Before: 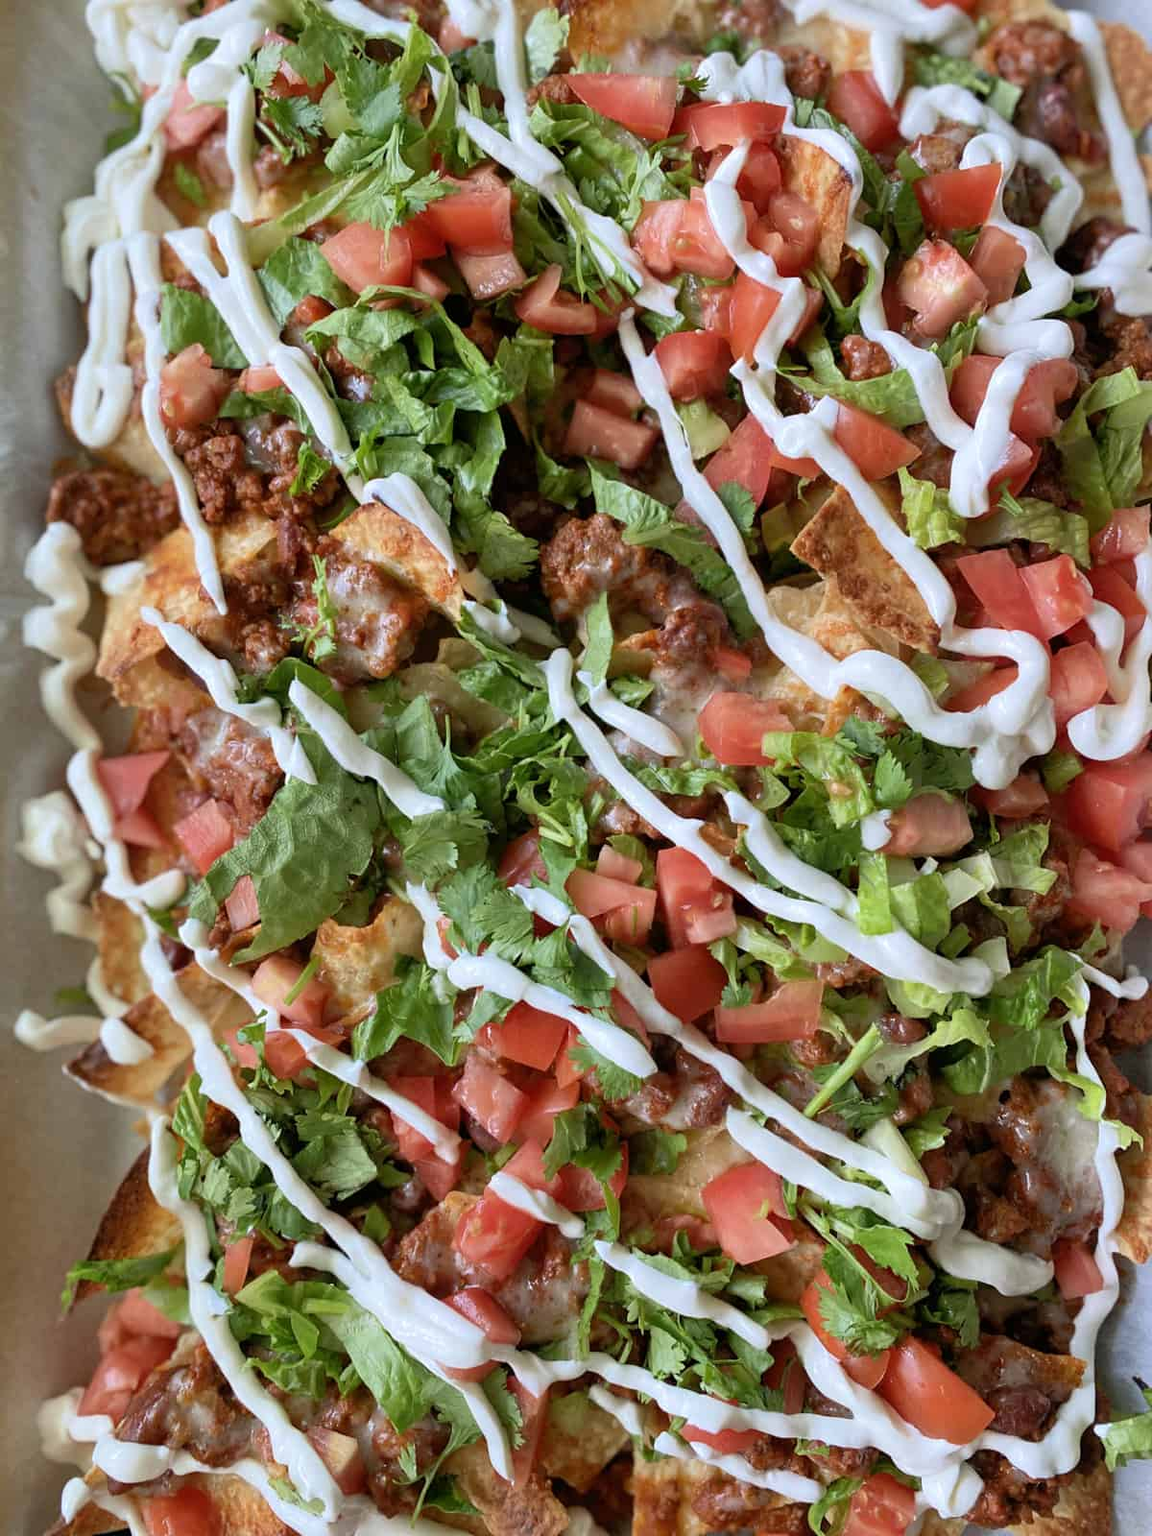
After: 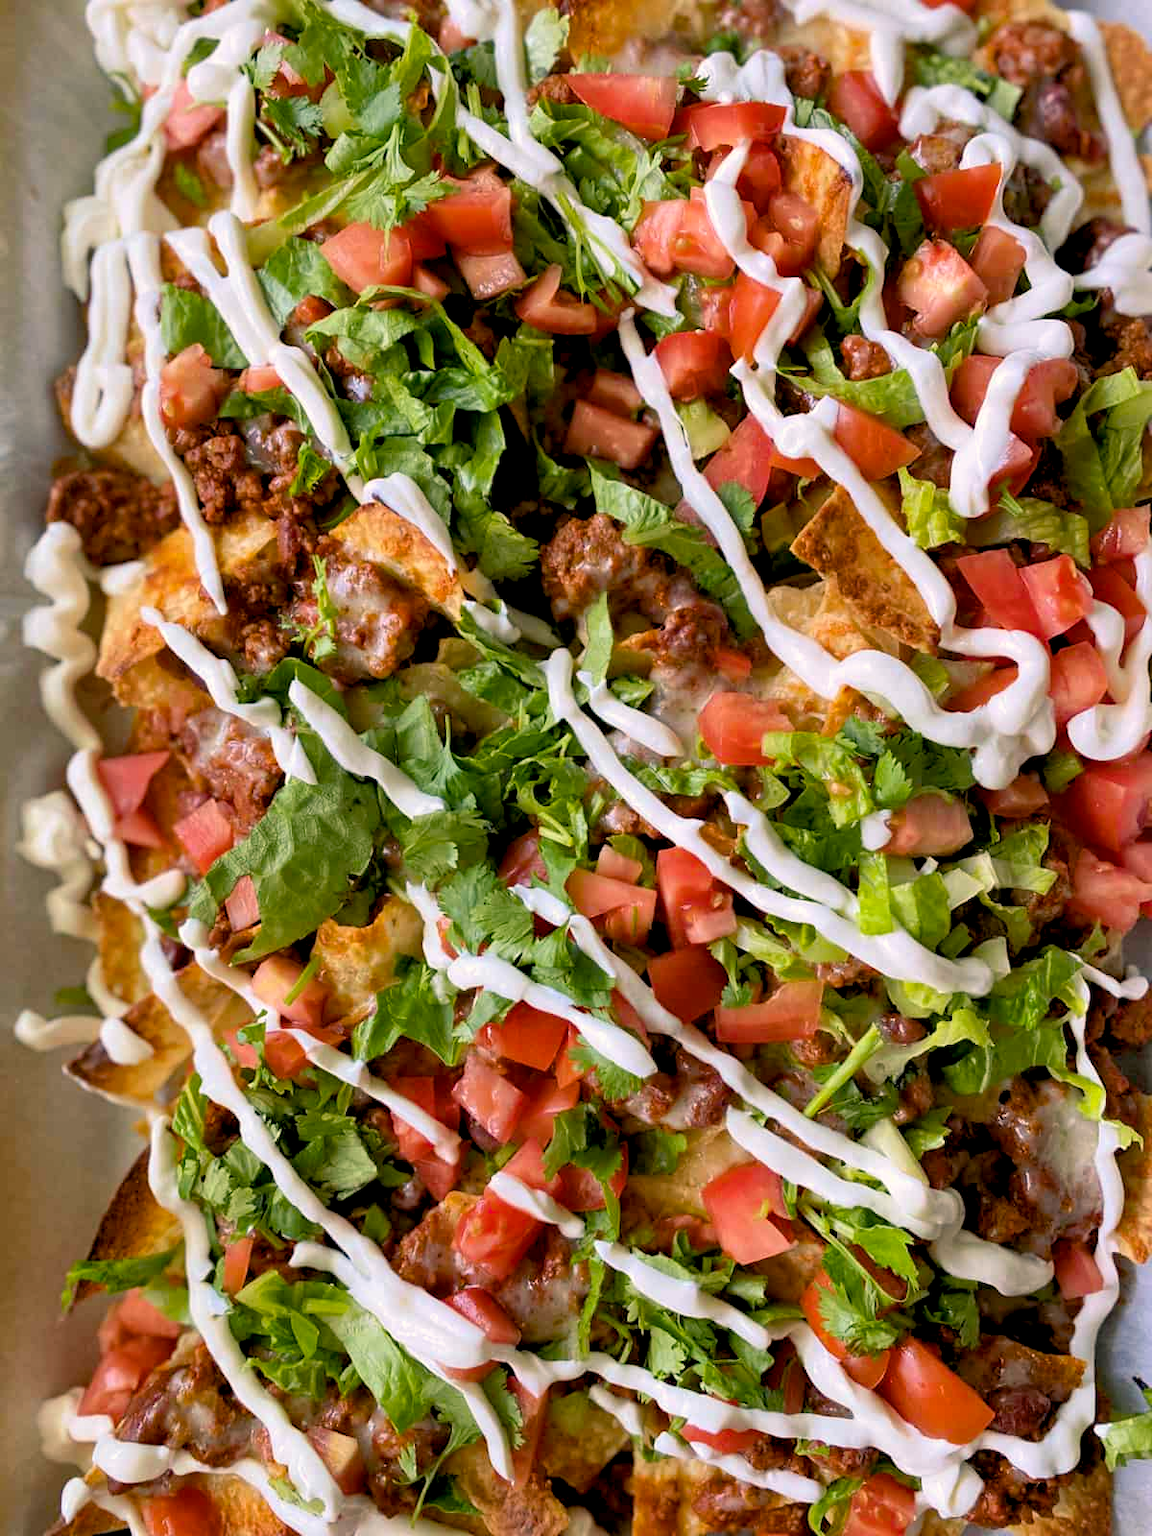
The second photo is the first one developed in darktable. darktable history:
exposure: exposure 0.124 EV, compensate exposure bias true, compensate highlight preservation false
color balance rgb: highlights gain › chroma 3.031%, highlights gain › hue 54.78°, global offset › luminance -0.847%, perceptual saturation grading › global saturation 29.786%
